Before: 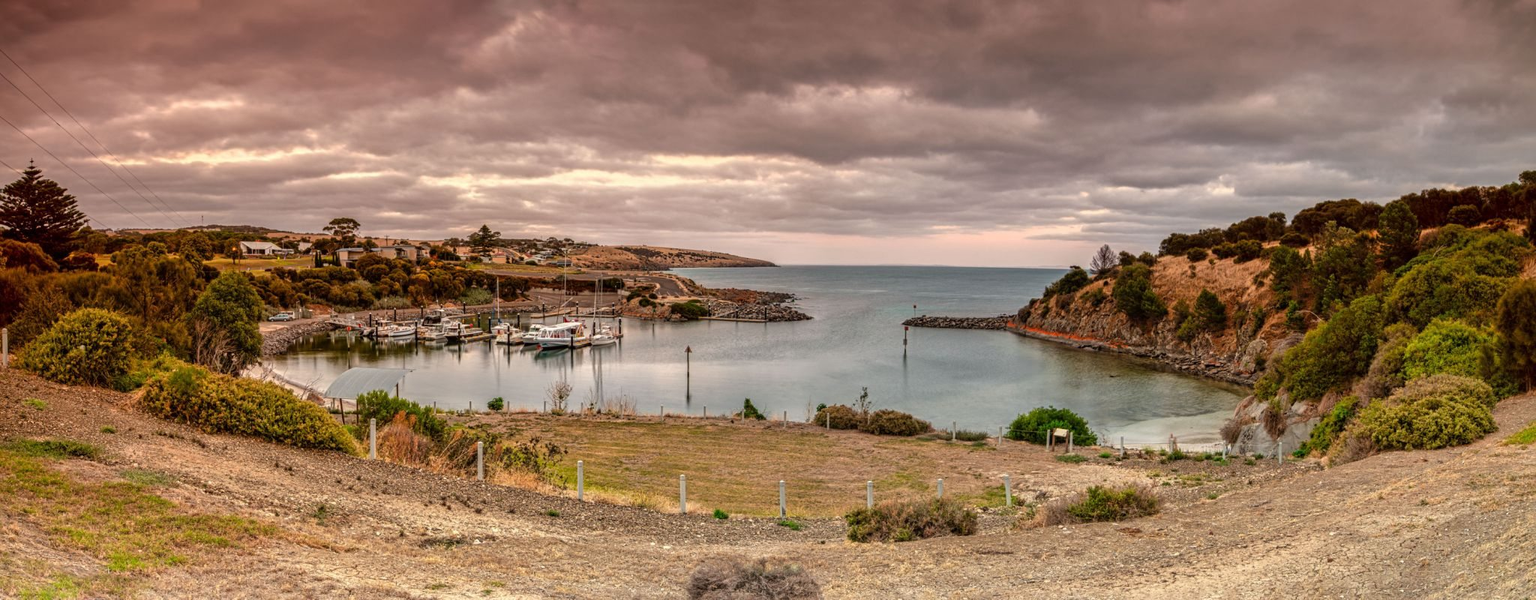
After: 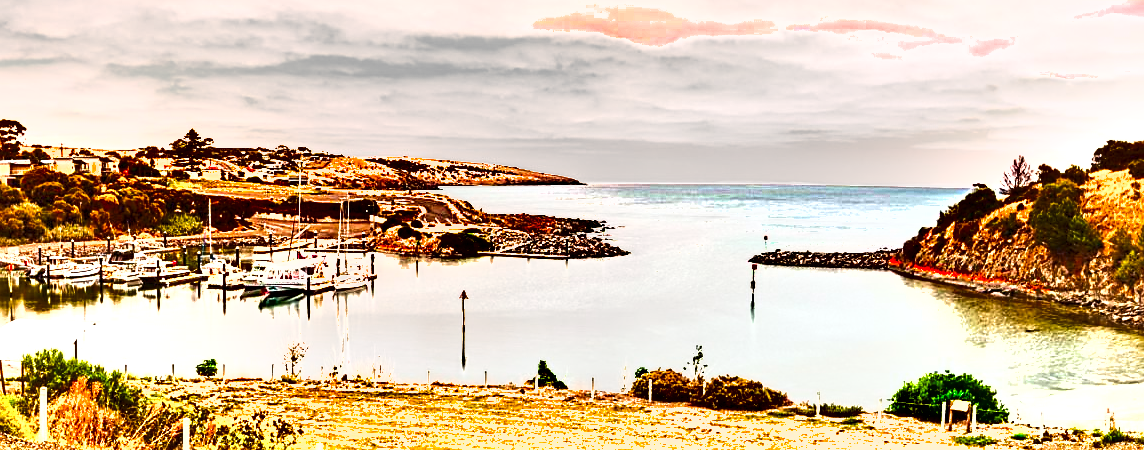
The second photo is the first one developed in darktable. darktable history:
shadows and highlights: low approximation 0.01, soften with gaussian
crop and rotate: left 22.196%, top 21.604%, right 21.931%, bottom 22.091%
exposure: black level correction 0, exposure 2.344 EV, compensate highlight preservation false
color balance rgb: perceptual saturation grading › global saturation 25.031%, global vibrance 20%
sharpen: amount 0.493
